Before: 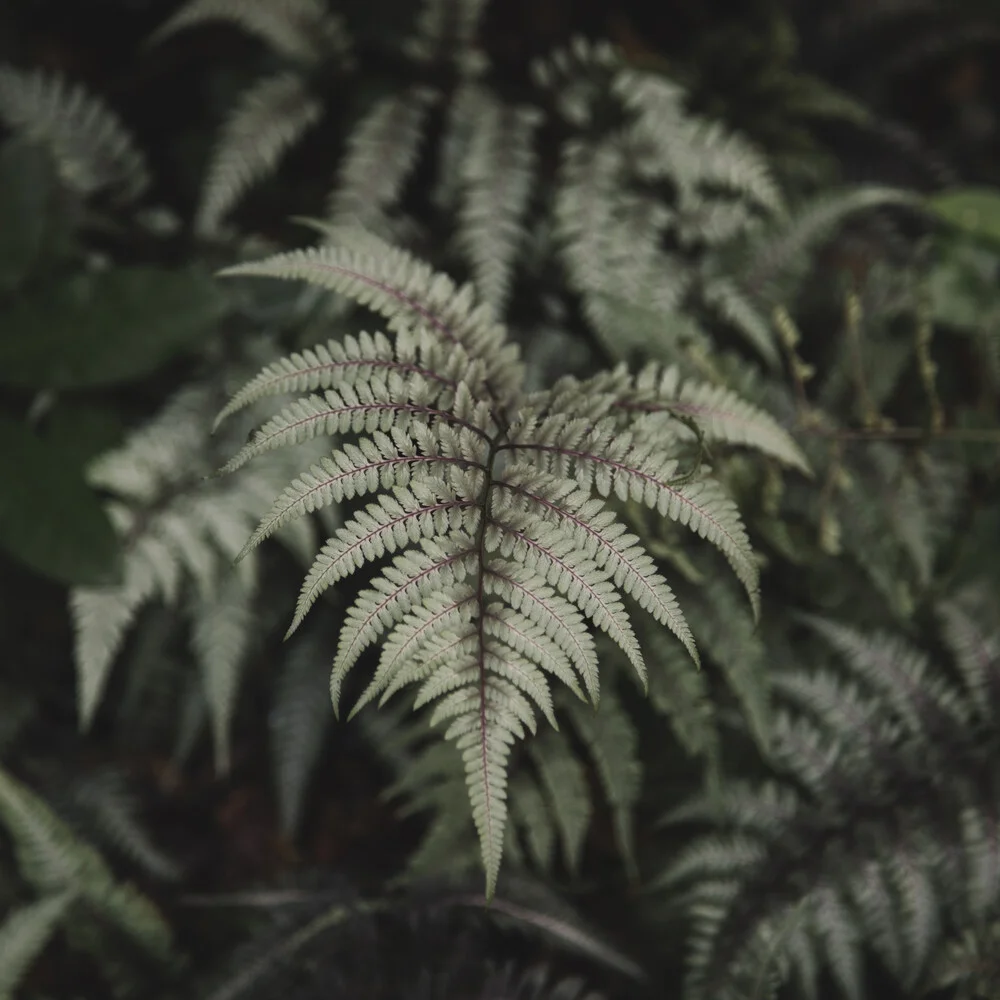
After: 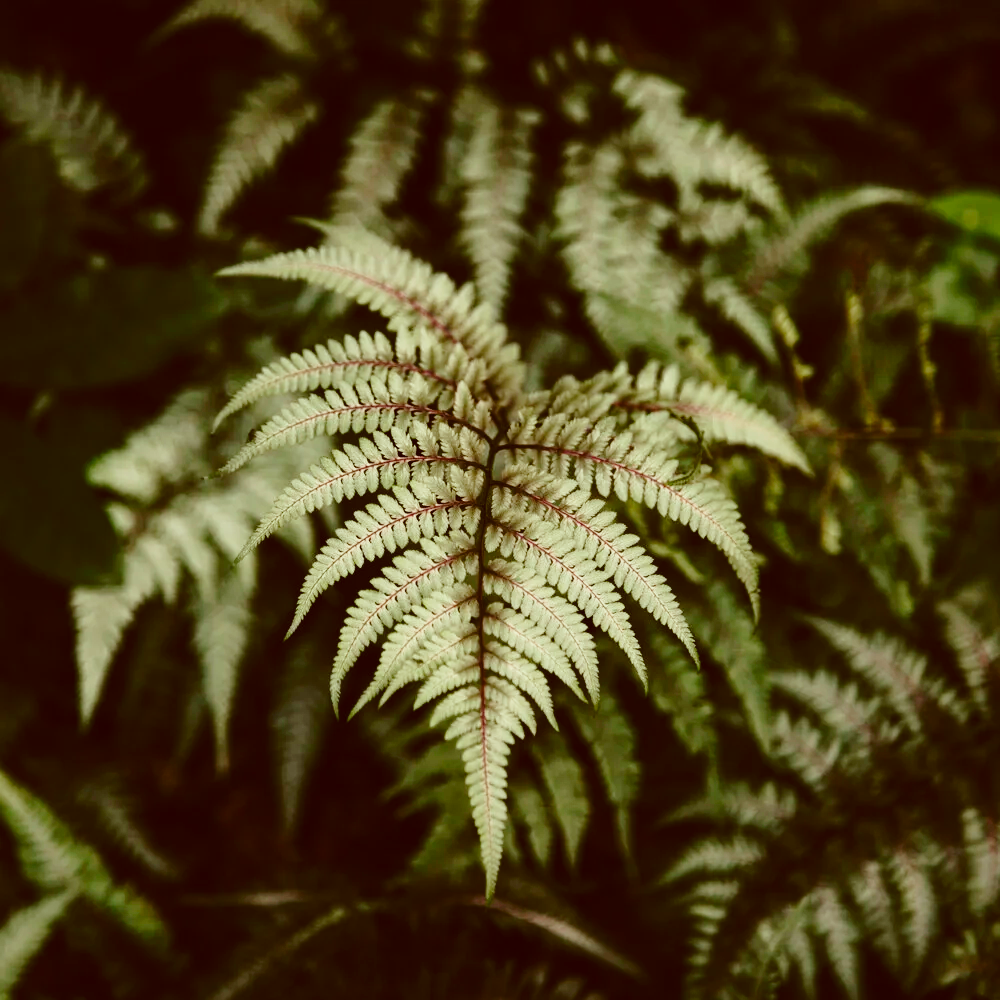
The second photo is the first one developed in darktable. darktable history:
base curve: curves: ch0 [(0, 0) (0.04, 0.03) (0.133, 0.232) (0.448, 0.748) (0.843, 0.968) (1, 1)], preserve colors none
color correction: highlights a* -6.22, highlights b* 9.39, shadows a* 10.37, shadows b* 23.63
